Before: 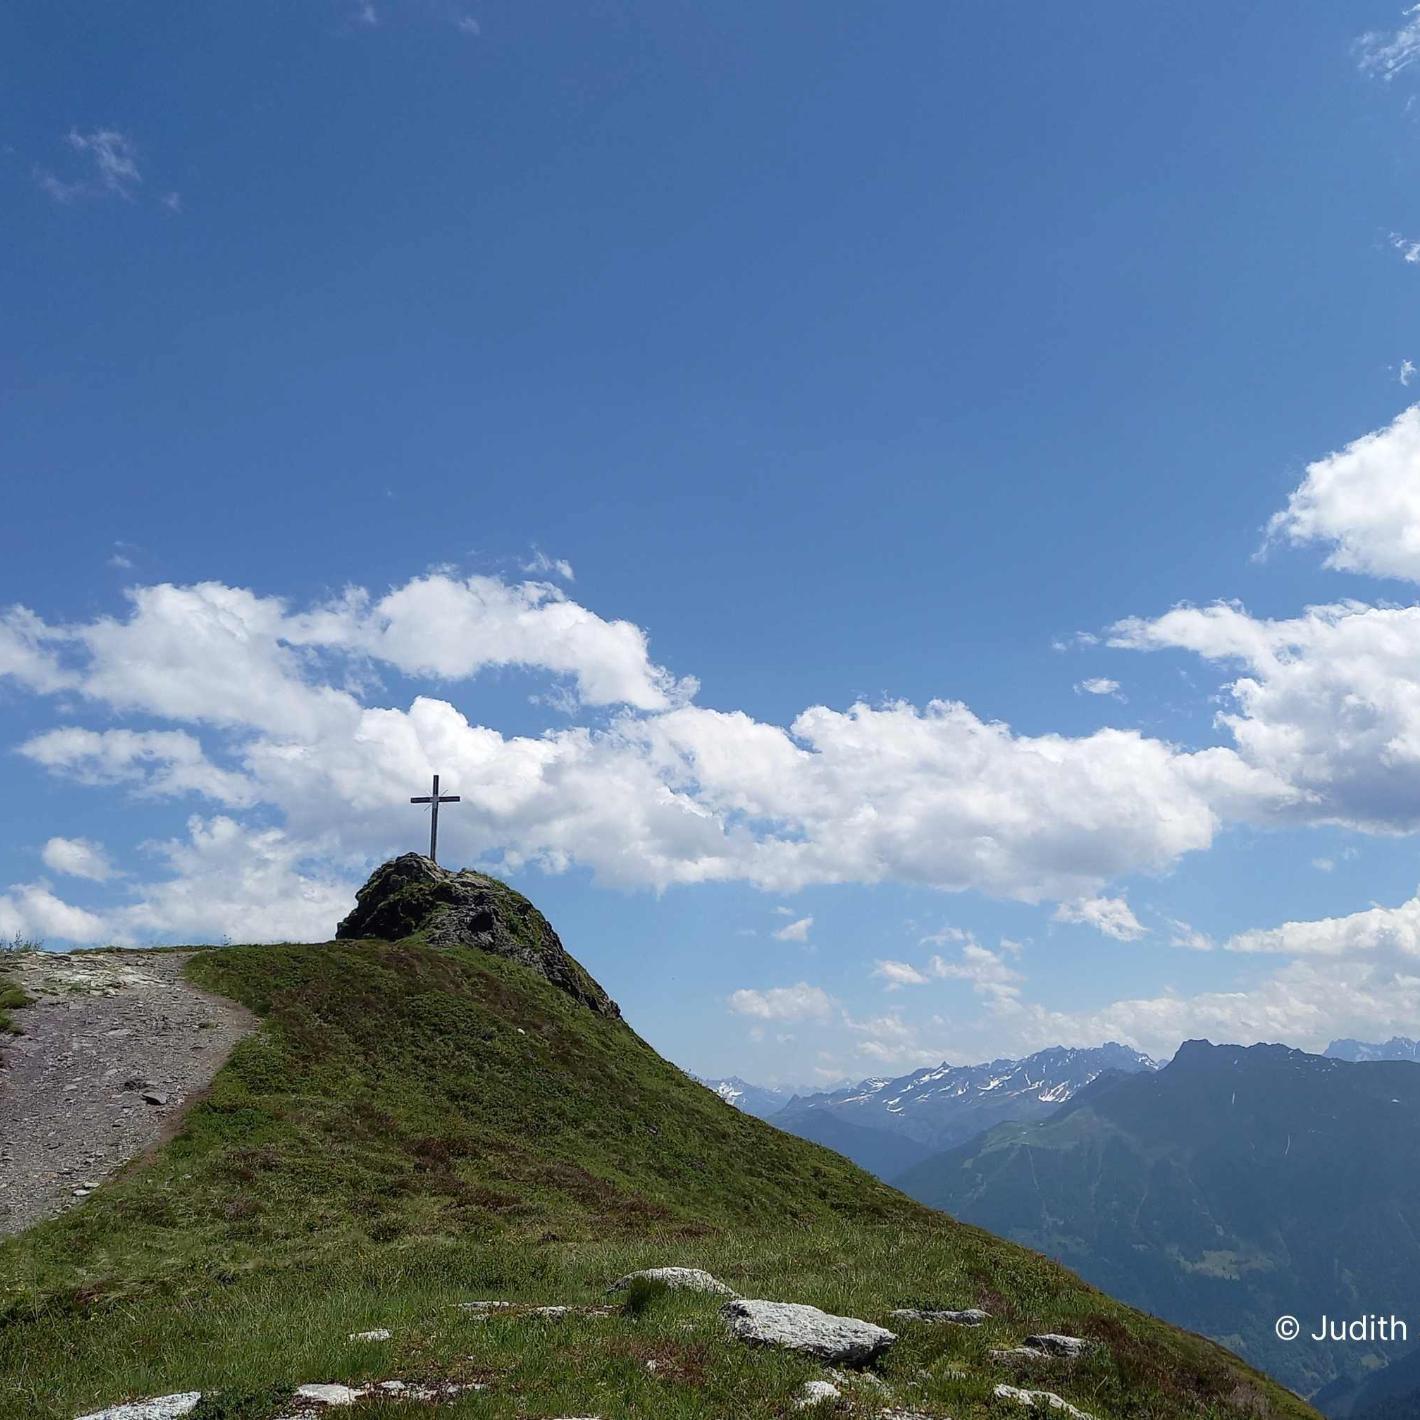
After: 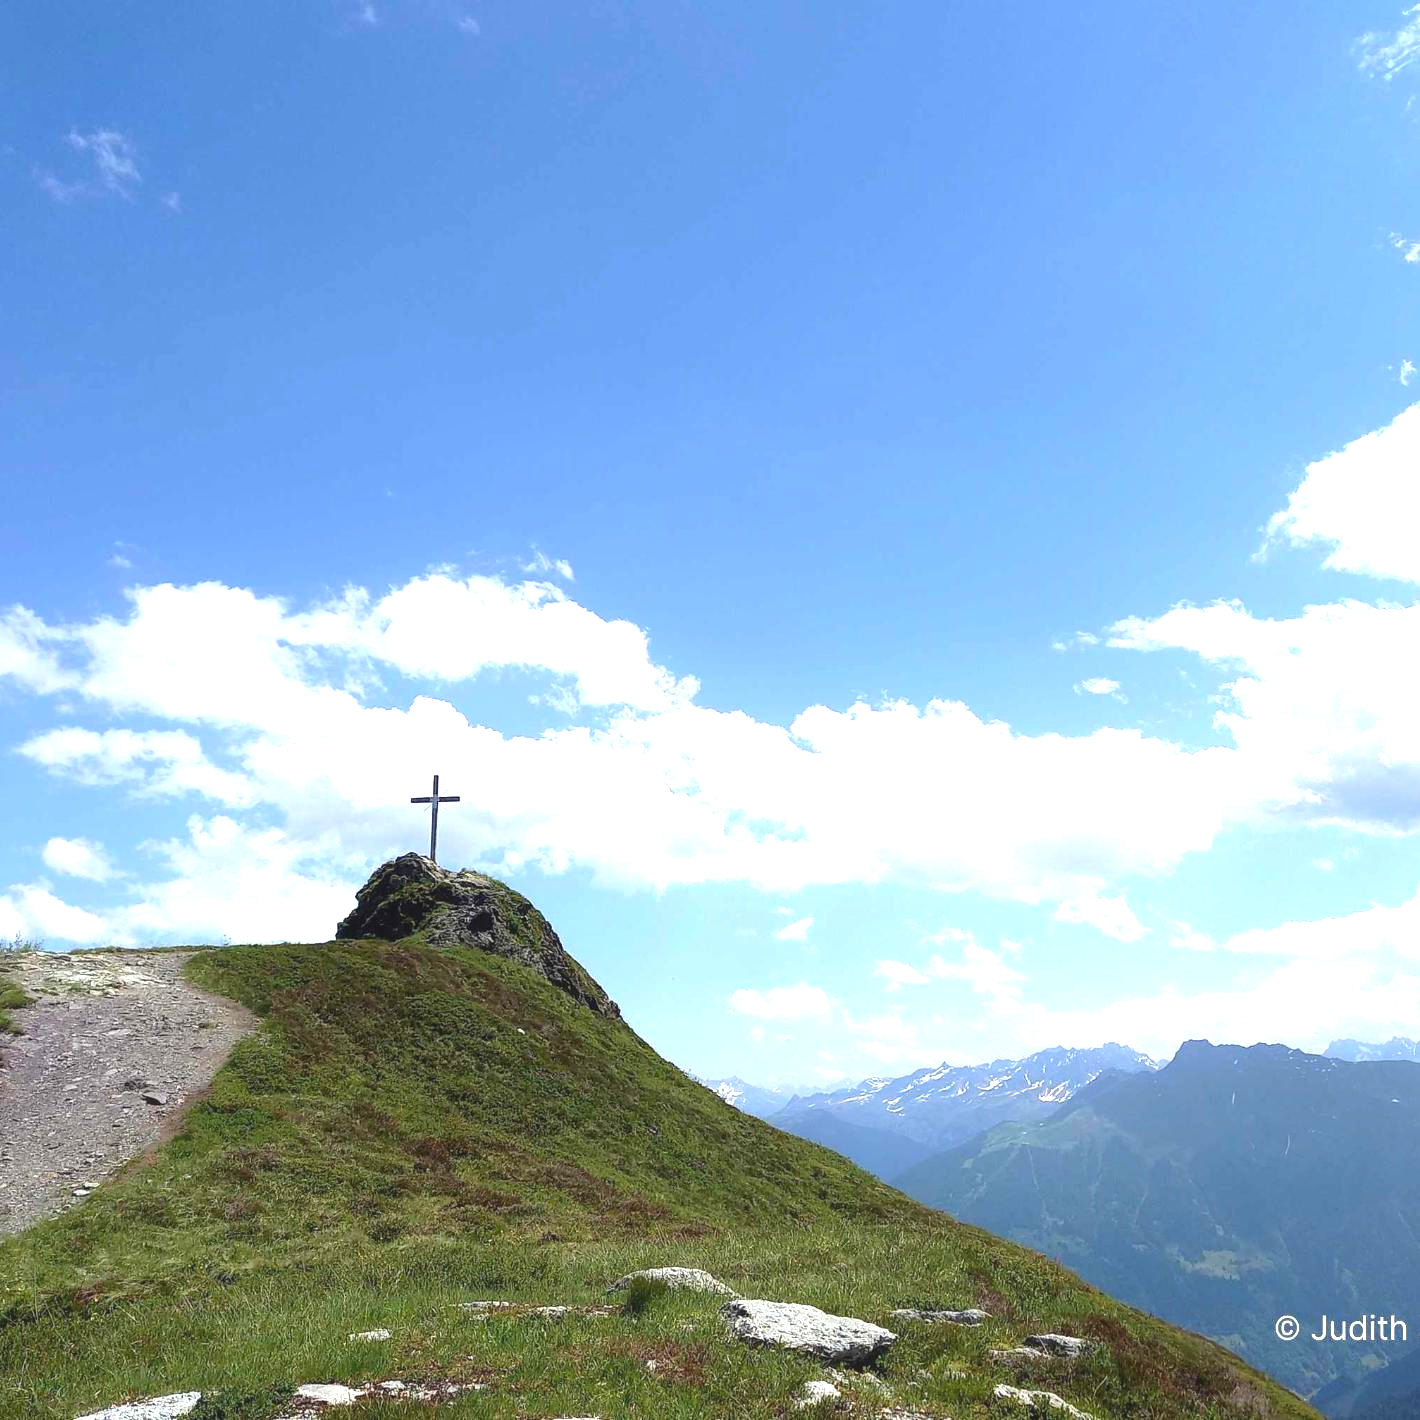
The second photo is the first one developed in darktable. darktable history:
exposure: black level correction 0, exposure 1.2 EV, compensate exposure bias true, compensate highlight preservation false
contrast equalizer: y [[0.46, 0.454, 0.451, 0.451, 0.455, 0.46], [0.5 ×6], [0.5 ×6], [0 ×6], [0 ×6]]
